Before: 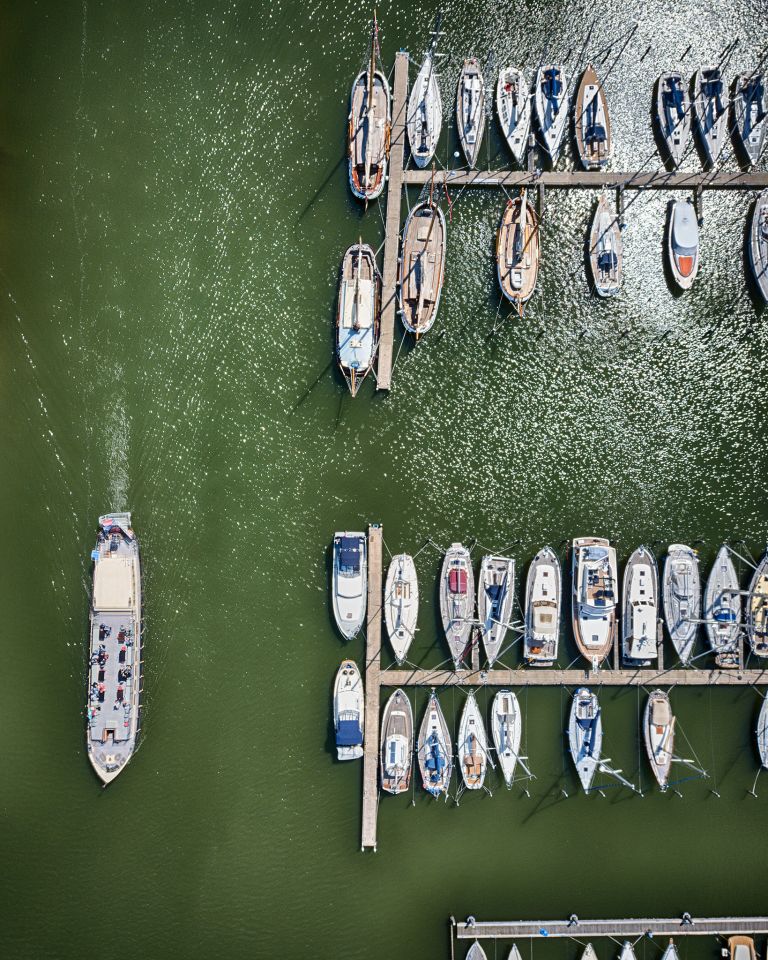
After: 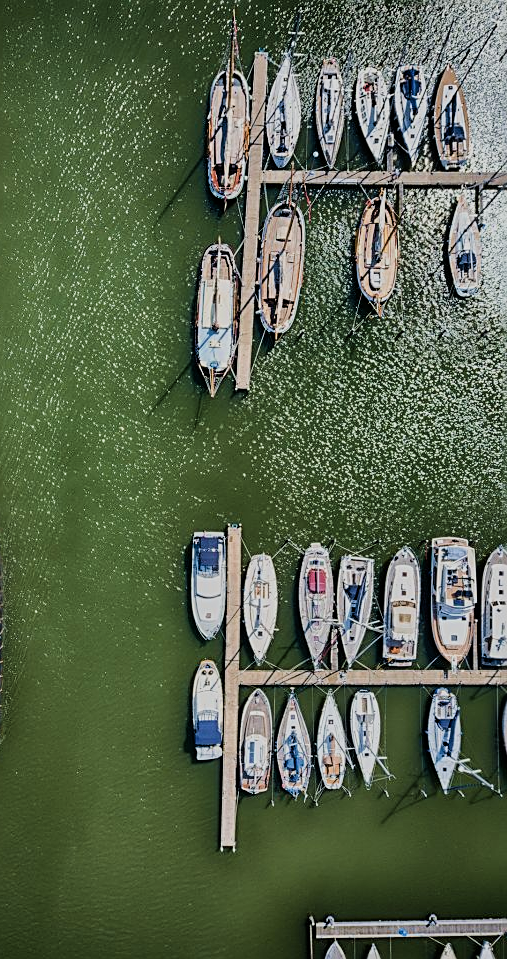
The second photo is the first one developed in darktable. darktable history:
crop and rotate: left 18.442%, right 15.508%
sharpen: on, module defaults
filmic rgb: black relative exposure -7.65 EV, white relative exposure 4.56 EV, hardness 3.61
velvia: on, module defaults
